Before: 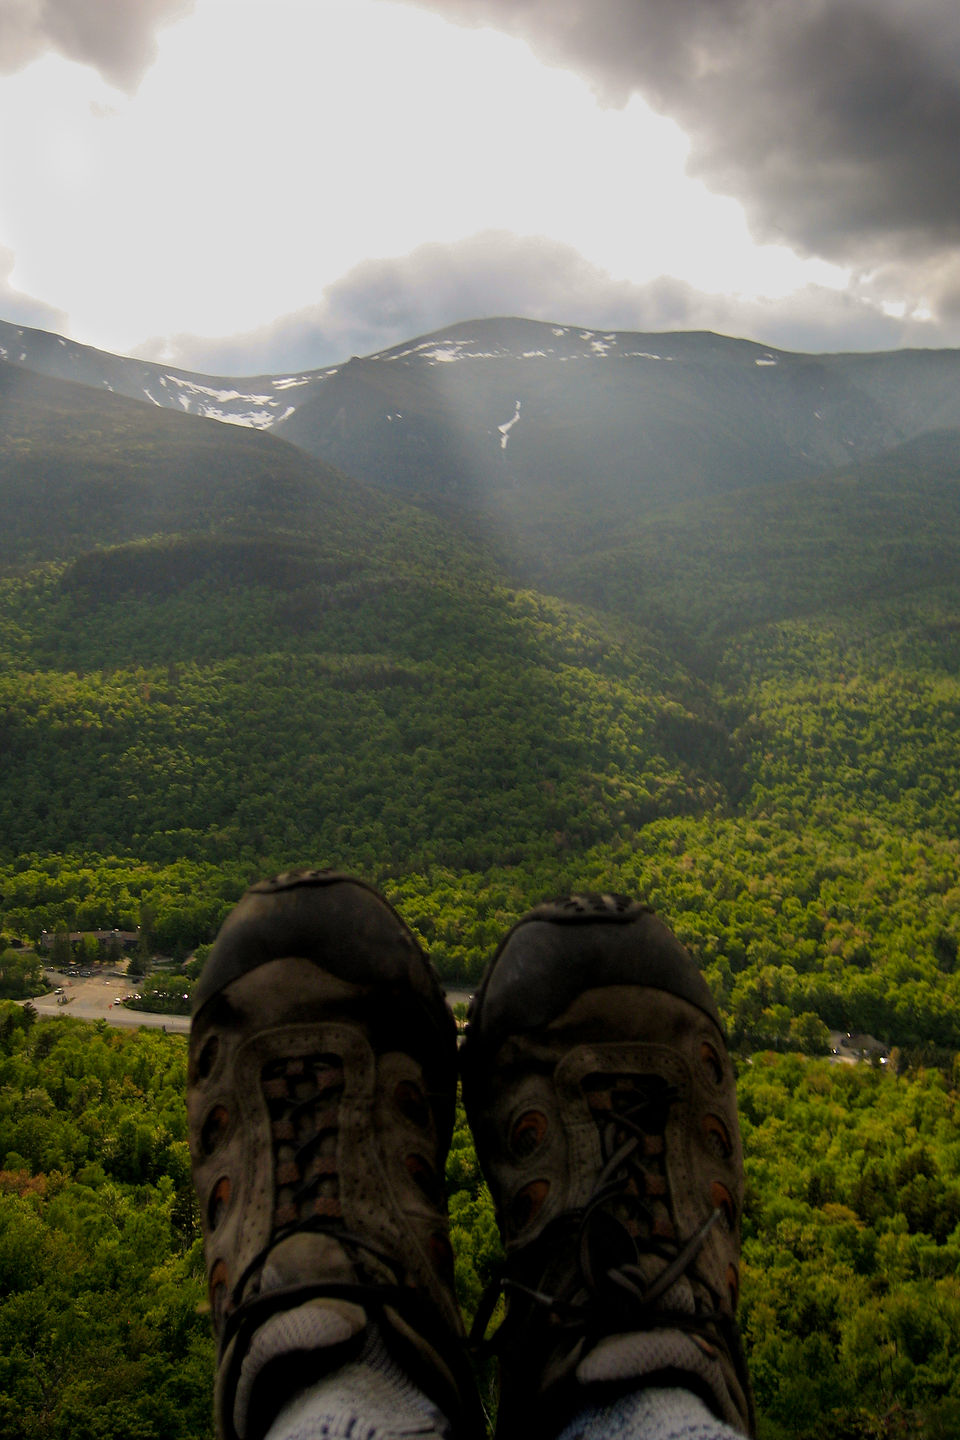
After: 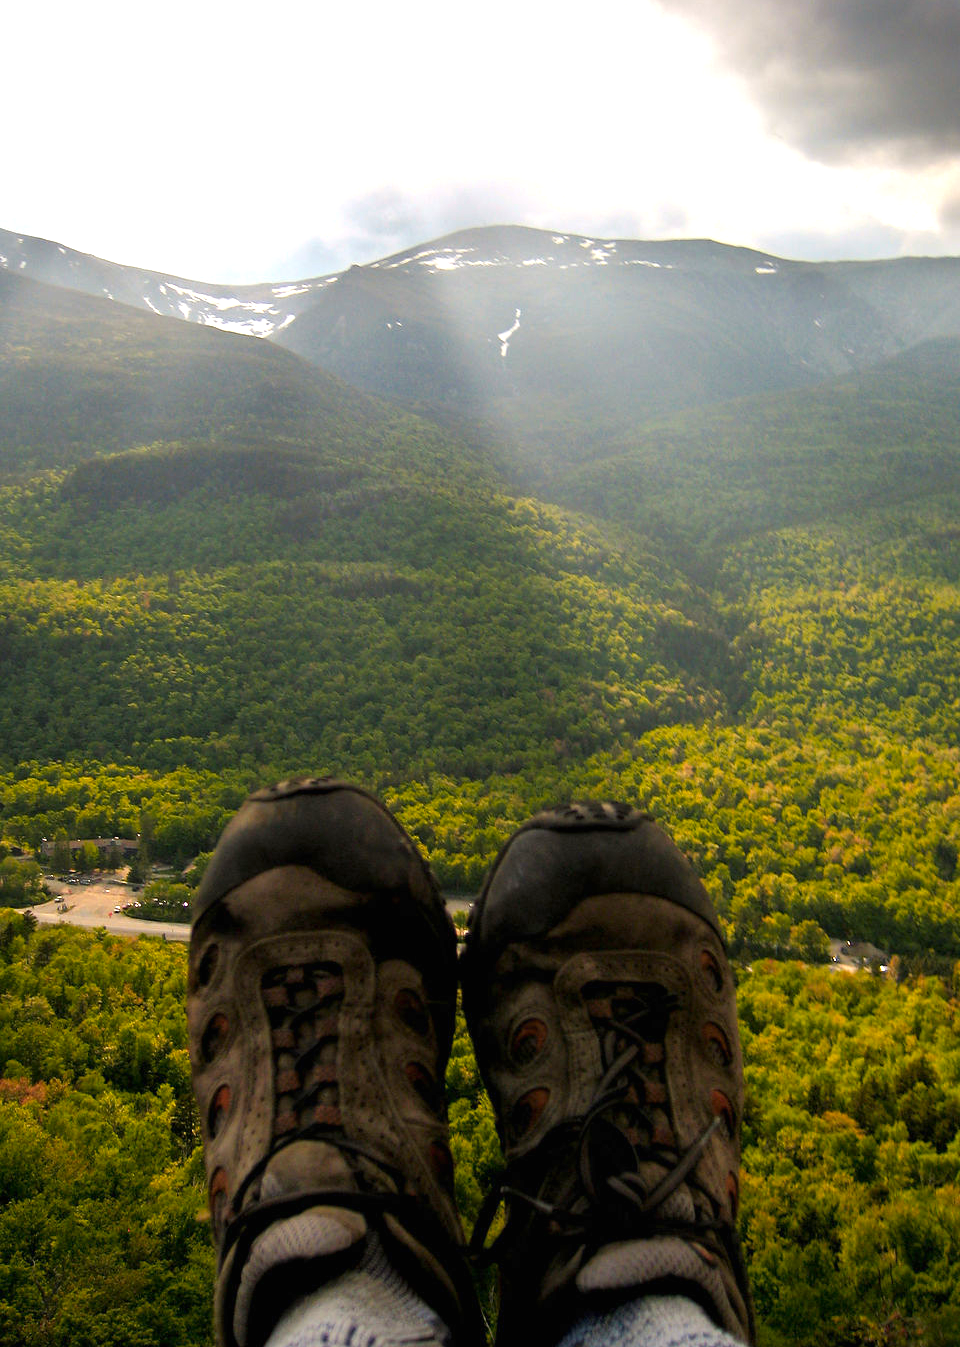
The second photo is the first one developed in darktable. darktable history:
crop and rotate: top 6.45%
color zones: curves: ch1 [(0.235, 0.558) (0.75, 0.5)]; ch2 [(0.25, 0.462) (0.749, 0.457)]
exposure: black level correction 0, exposure 1.001 EV, compensate highlight preservation false
